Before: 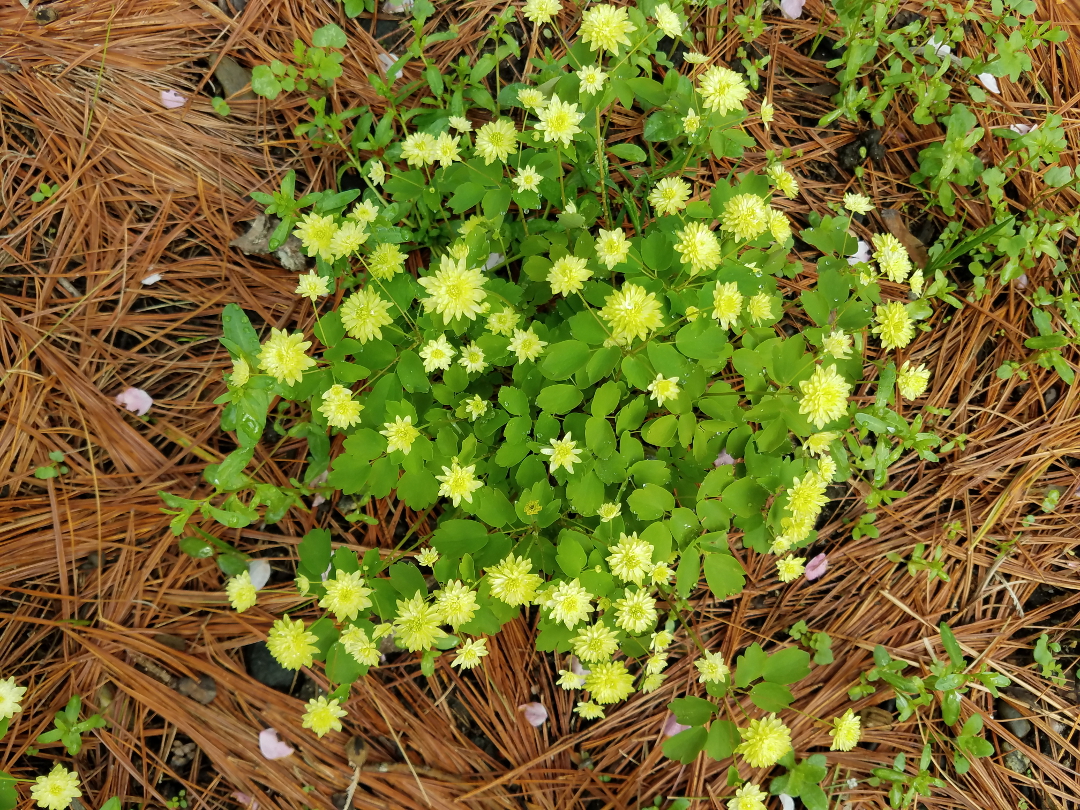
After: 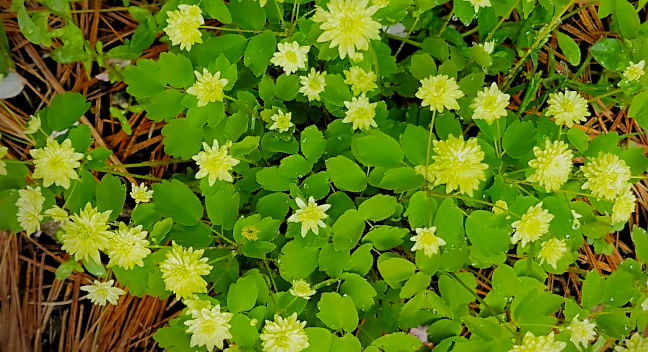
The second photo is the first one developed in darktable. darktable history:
vignetting: fall-off start 99.51%, brightness -0.579, saturation -0.26, center (0.22, -0.232), width/height ratio 1.31
crop and rotate: angle -44.84°, top 16.415%, right 0.953%, bottom 11.71%
sharpen: on, module defaults
filmic rgb: black relative exposure -7.76 EV, white relative exposure 4.46 EV, threshold 5.97 EV, hardness 3.75, latitude 38.41%, contrast 0.975, highlights saturation mix 8.97%, shadows ↔ highlights balance 4.11%, color science v4 (2020), enable highlight reconstruction true
